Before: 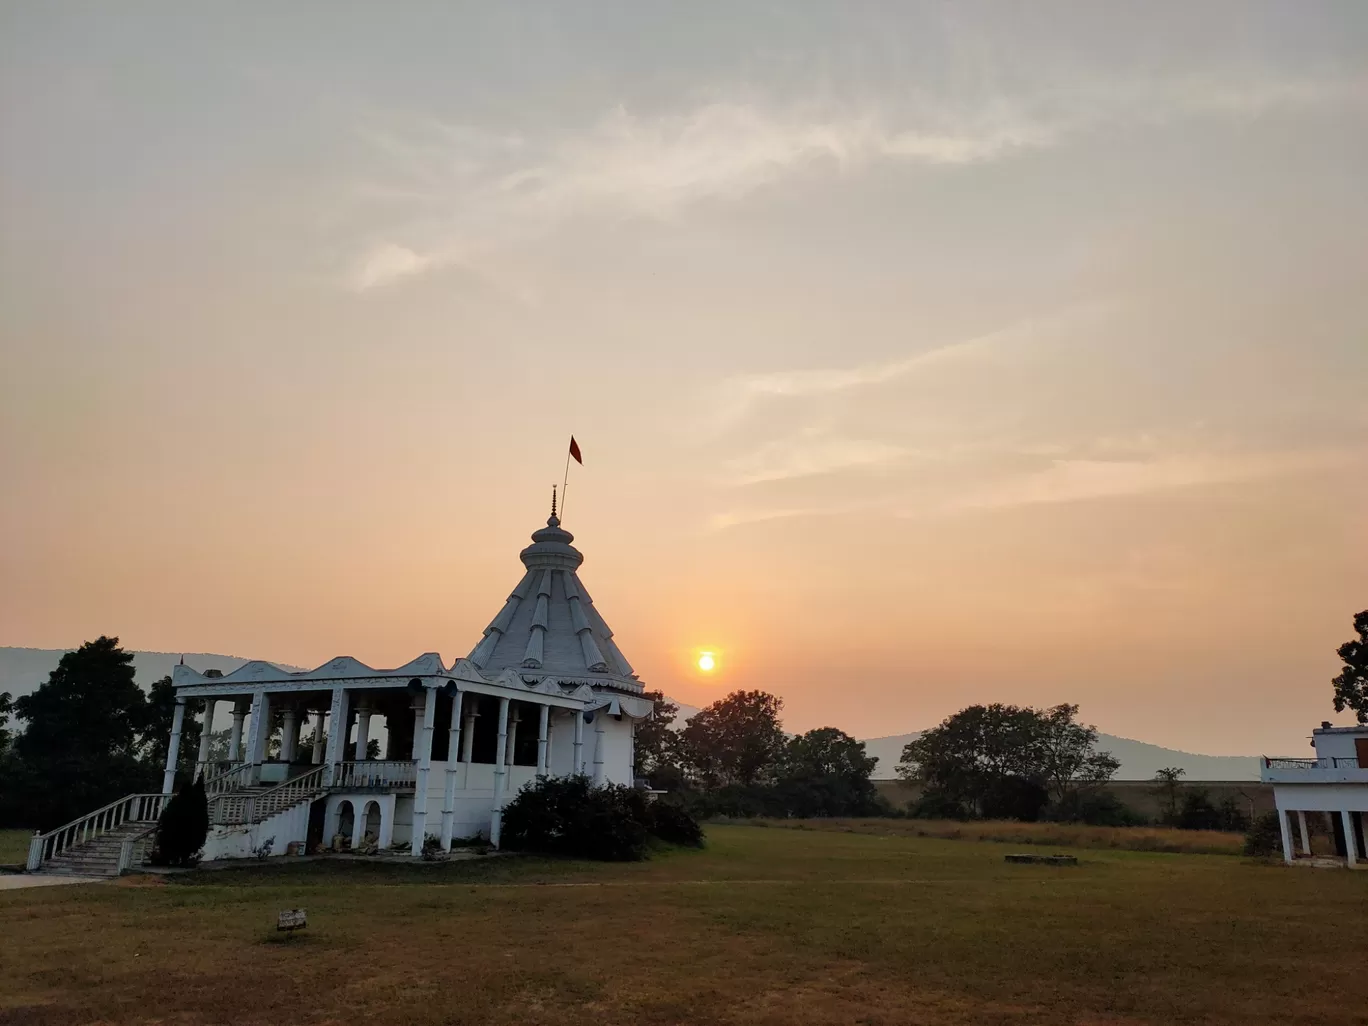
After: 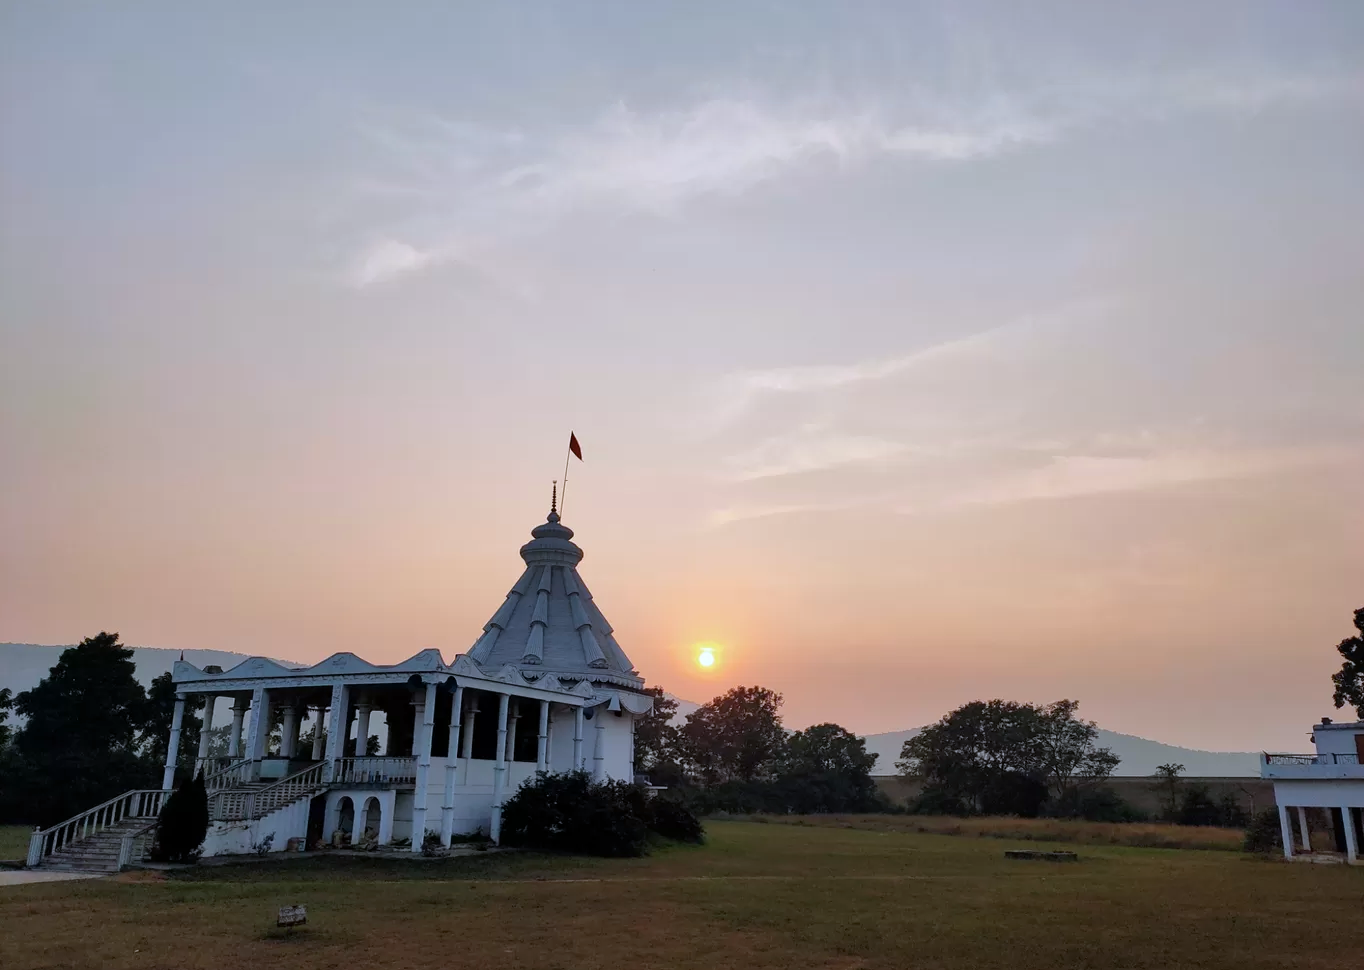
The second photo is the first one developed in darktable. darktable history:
color calibration: gray › normalize channels true, illuminant custom, x 0.372, y 0.383, temperature 4281.35 K, gamut compression 0.009
crop: top 0.425%, right 0.258%, bottom 5.001%
